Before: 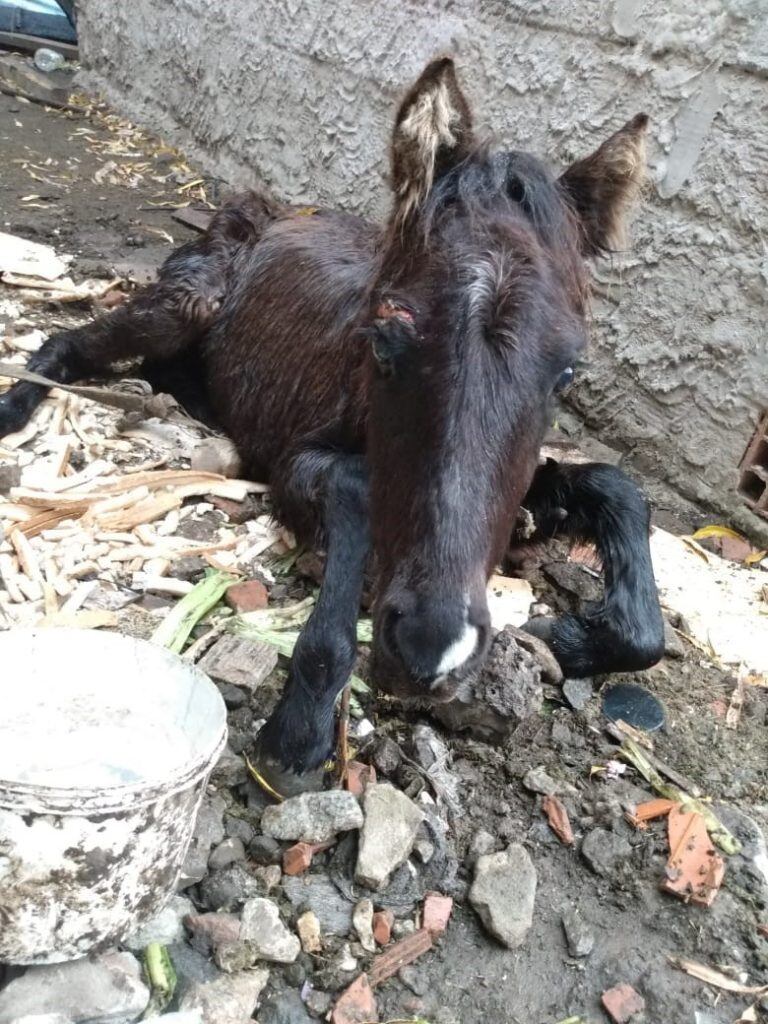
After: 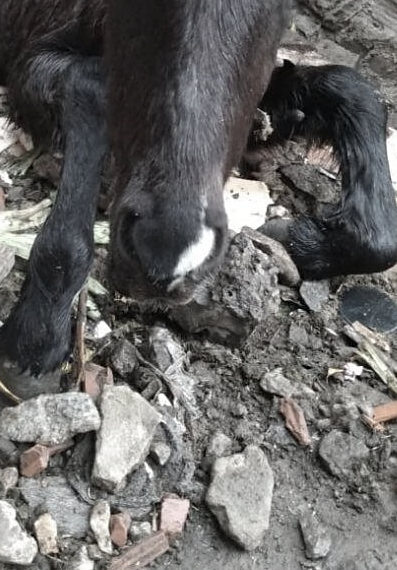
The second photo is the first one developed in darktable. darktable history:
crop: left 34.337%, top 38.889%, right 13.913%, bottom 5.407%
sharpen: amount 0.213
color correction: highlights b* -0.028, saturation 0.47
